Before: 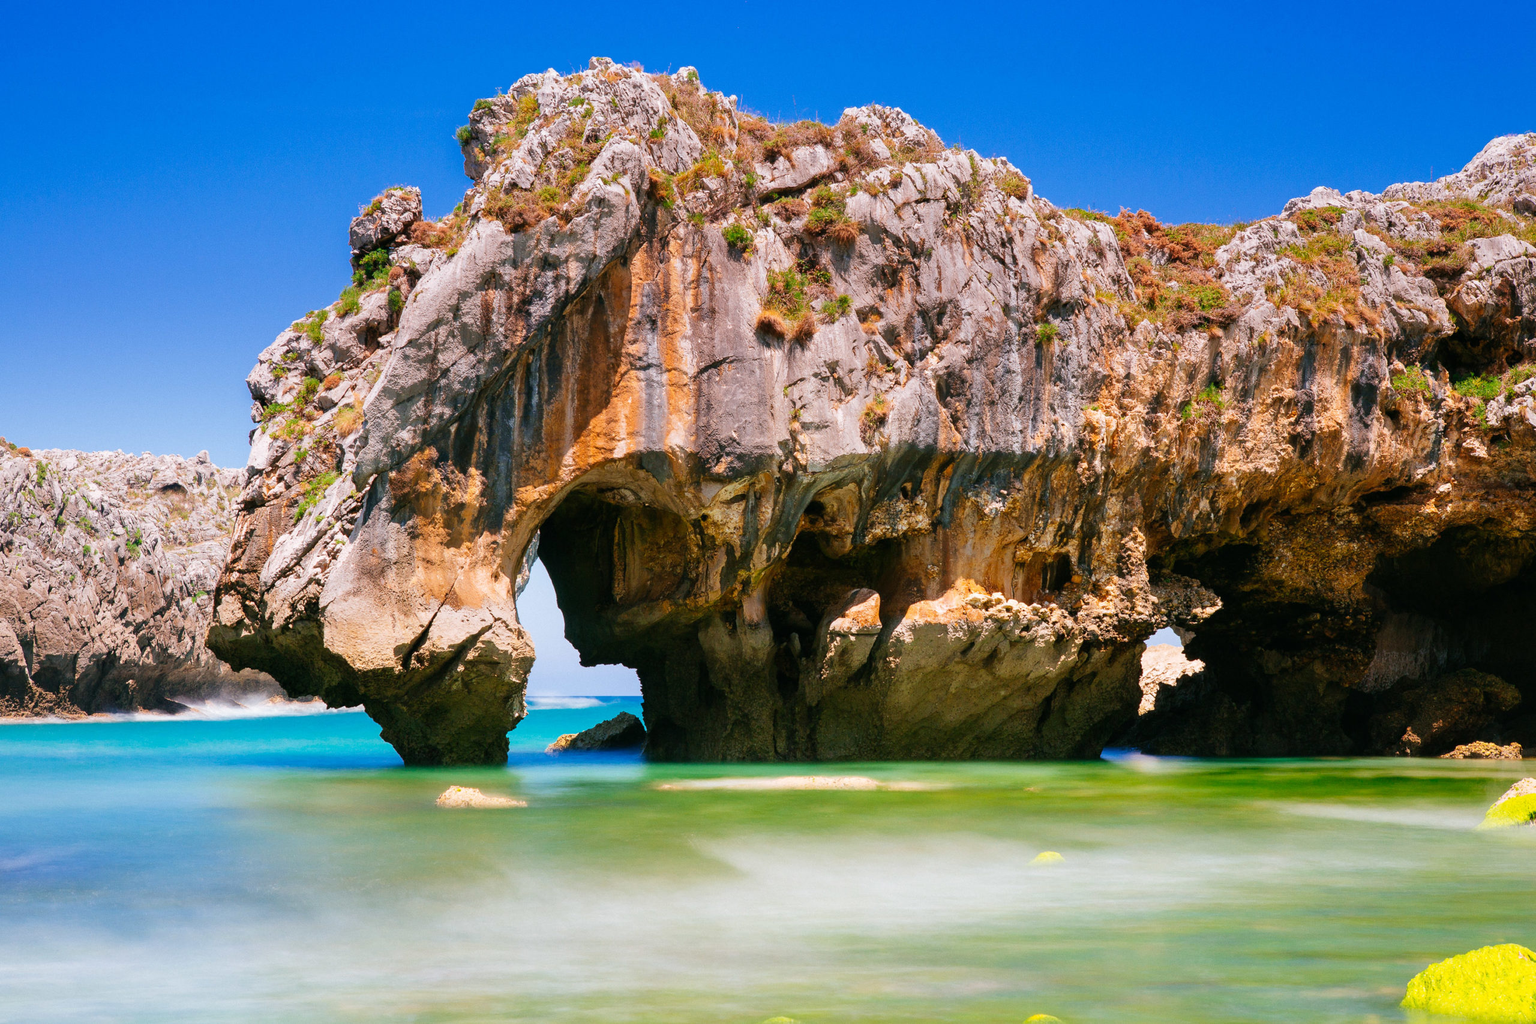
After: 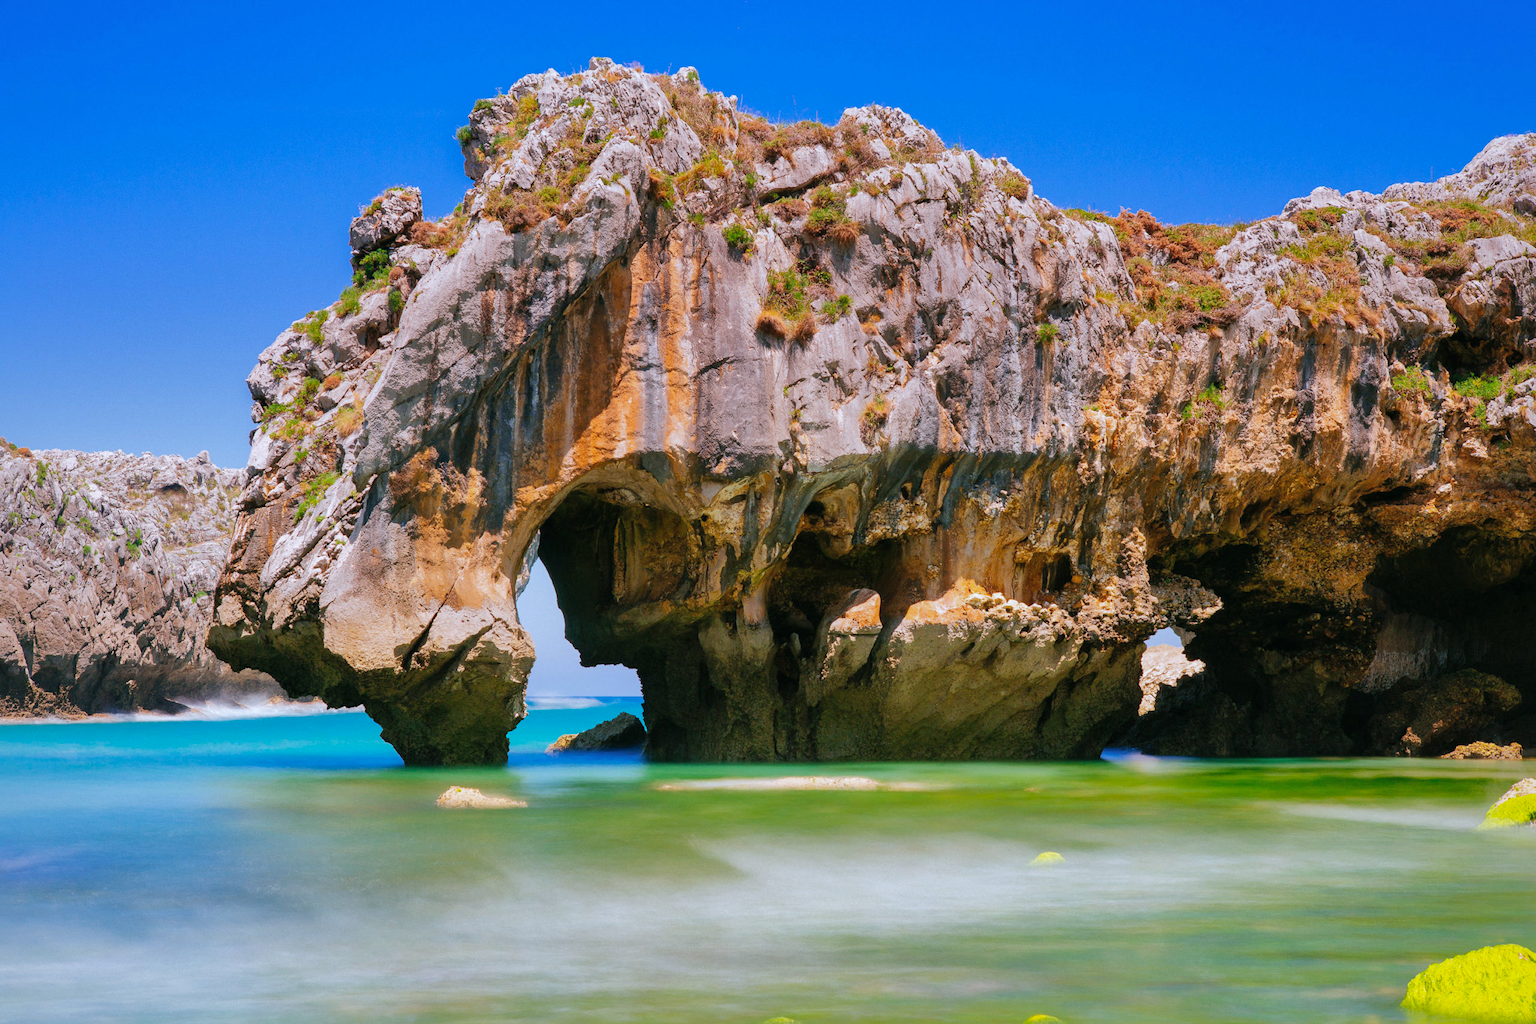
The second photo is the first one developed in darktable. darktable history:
white balance: red 0.967, blue 1.049
shadows and highlights: shadows 40, highlights -60
